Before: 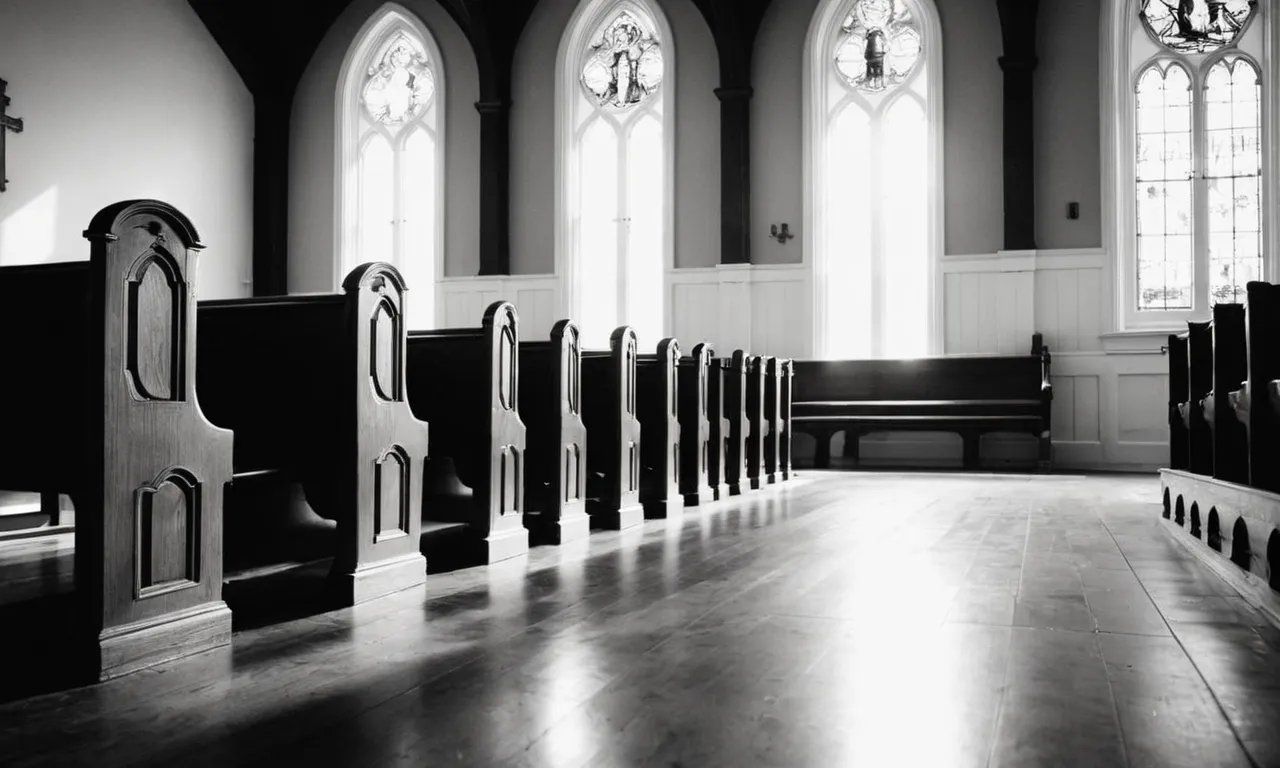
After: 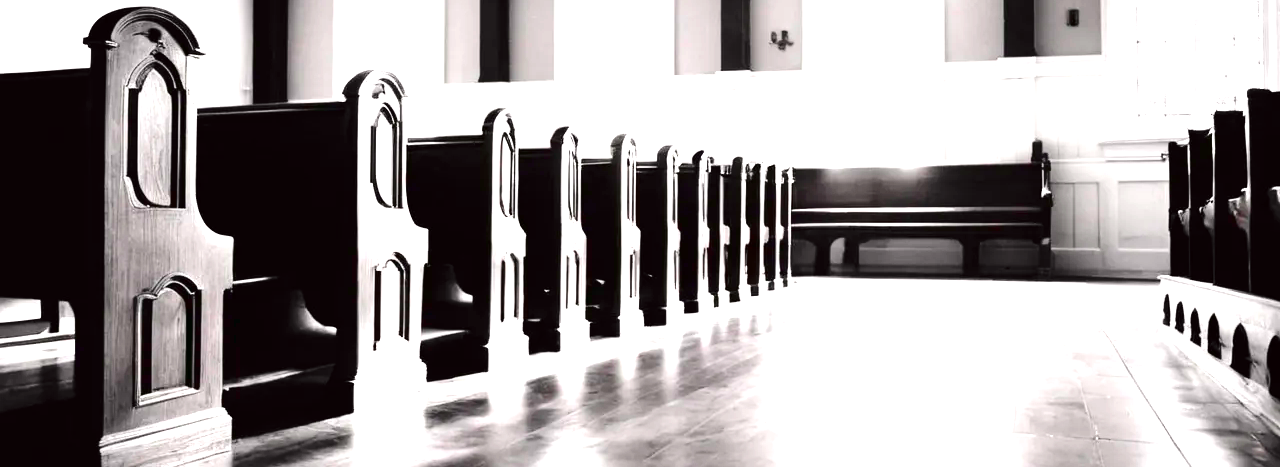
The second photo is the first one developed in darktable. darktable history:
crop and rotate: top 25.172%, bottom 13.989%
tone curve: curves: ch0 [(0, 0) (0.106, 0.026) (0.275, 0.155) (0.392, 0.314) (0.513, 0.481) (0.657, 0.667) (1, 1)]; ch1 [(0, 0) (0.5, 0.511) (0.536, 0.579) (0.587, 0.69) (1, 1)]; ch2 [(0, 0) (0.5, 0.5) (0.55, 0.552) (0.625, 0.699) (1, 1)], color space Lab, independent channels, preserve colors none
exposure: black level correction 0, exposure 1.664 EV, compensate highlight preservation false
